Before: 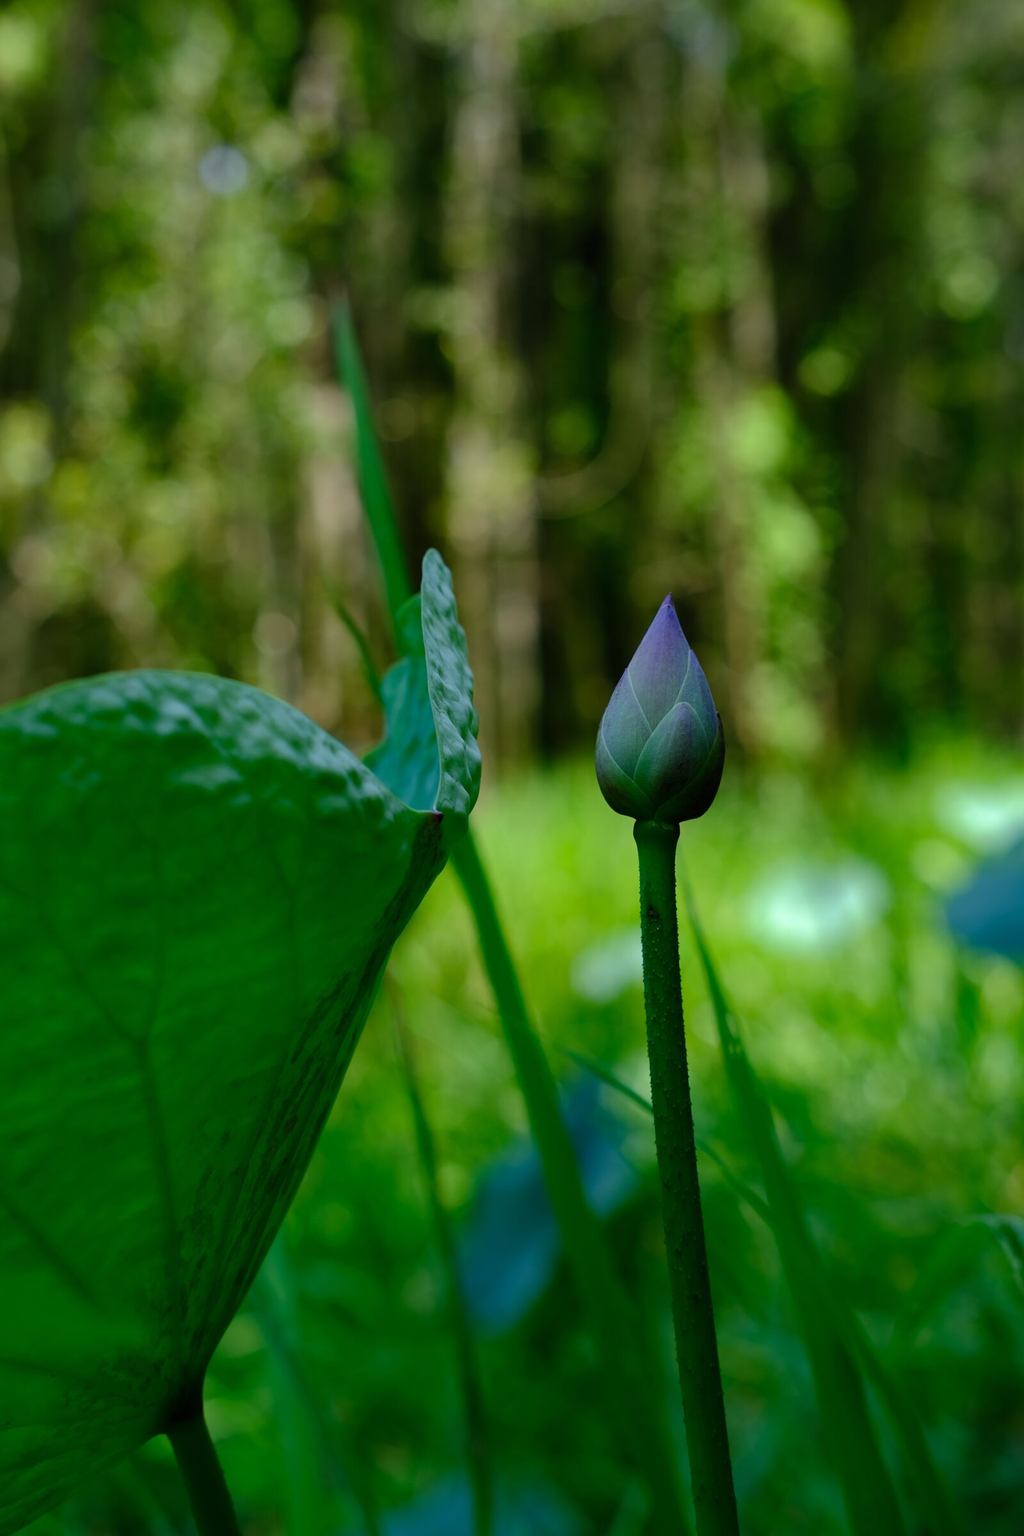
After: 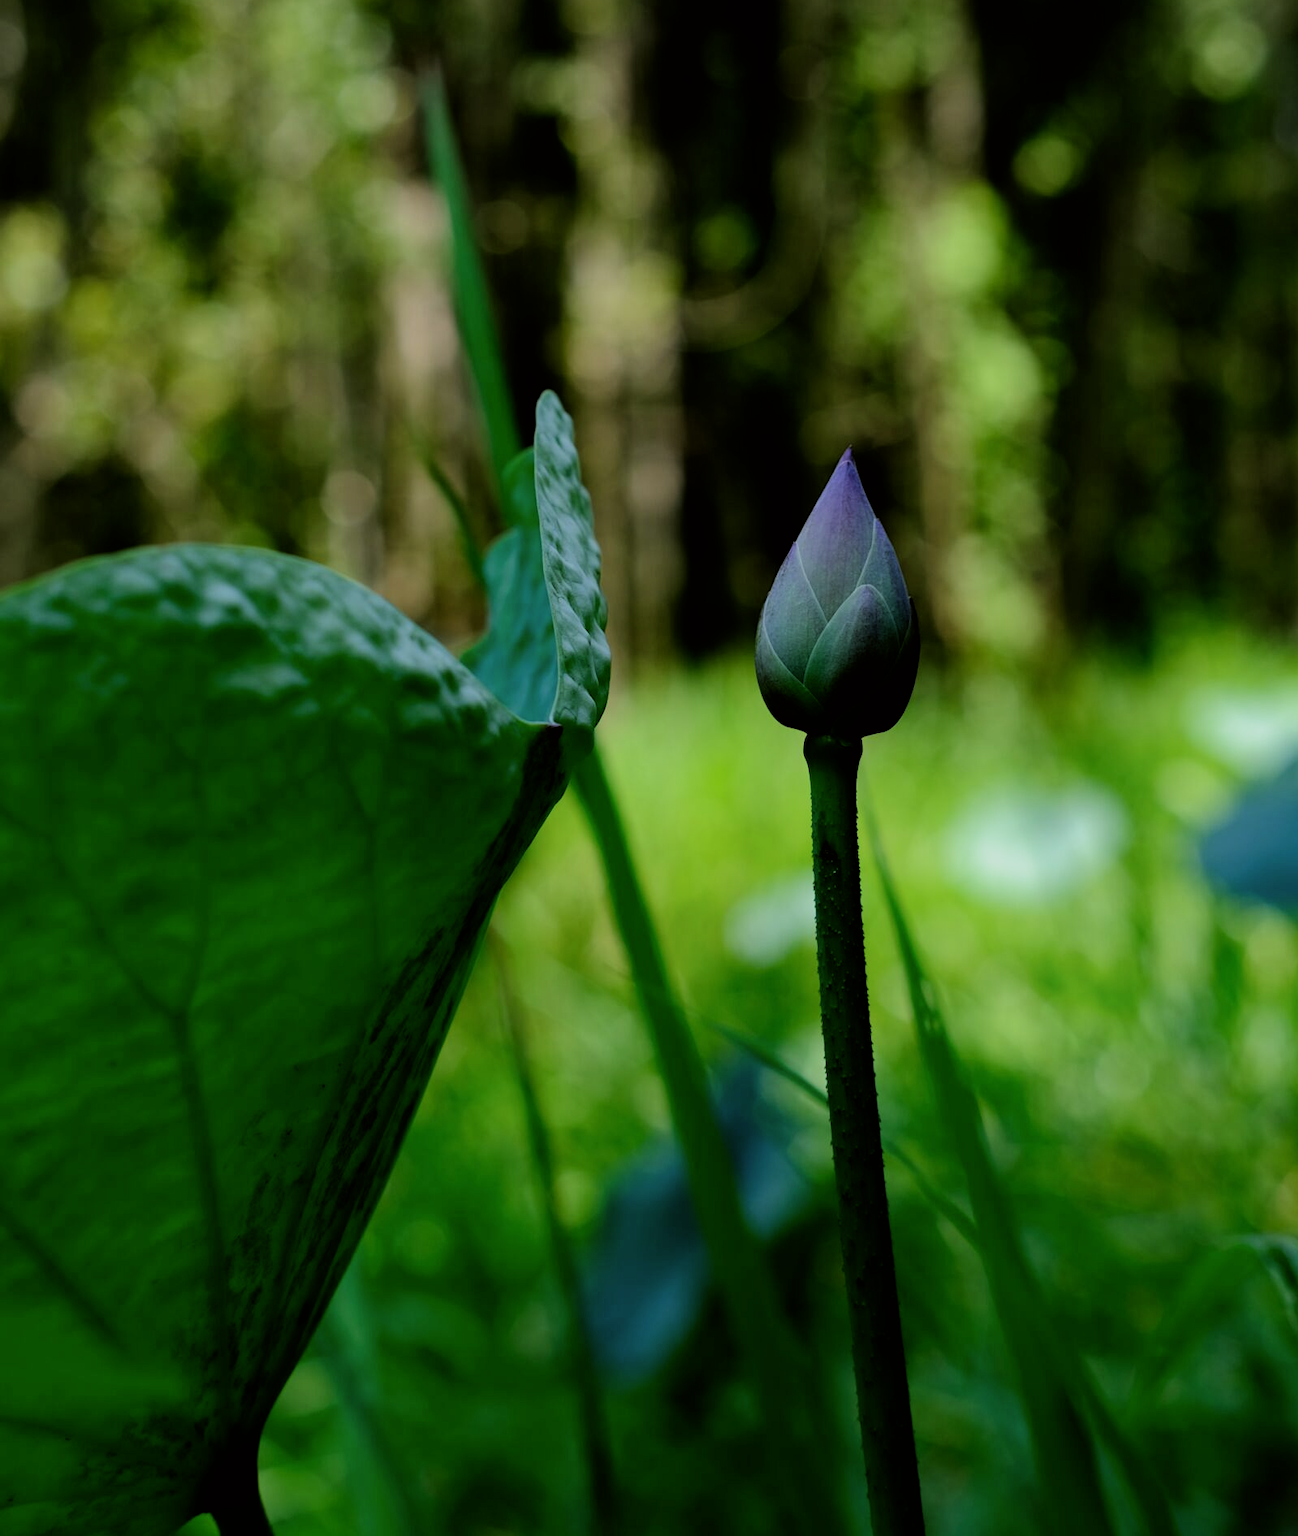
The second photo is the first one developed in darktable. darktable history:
filmic rgb: black relative exposure -5.04 EV, white relative exposure 3.99 EV, hardness 2.9, contrast 1.297, highlights saturation mix -9.7%
color correction: highlights a* 2.98, highlights b* -1.08, shadows a* -0.077, shadows b* 2, saturation 0.979
crop and rotate: top 15.737%, bottom 5.406%
